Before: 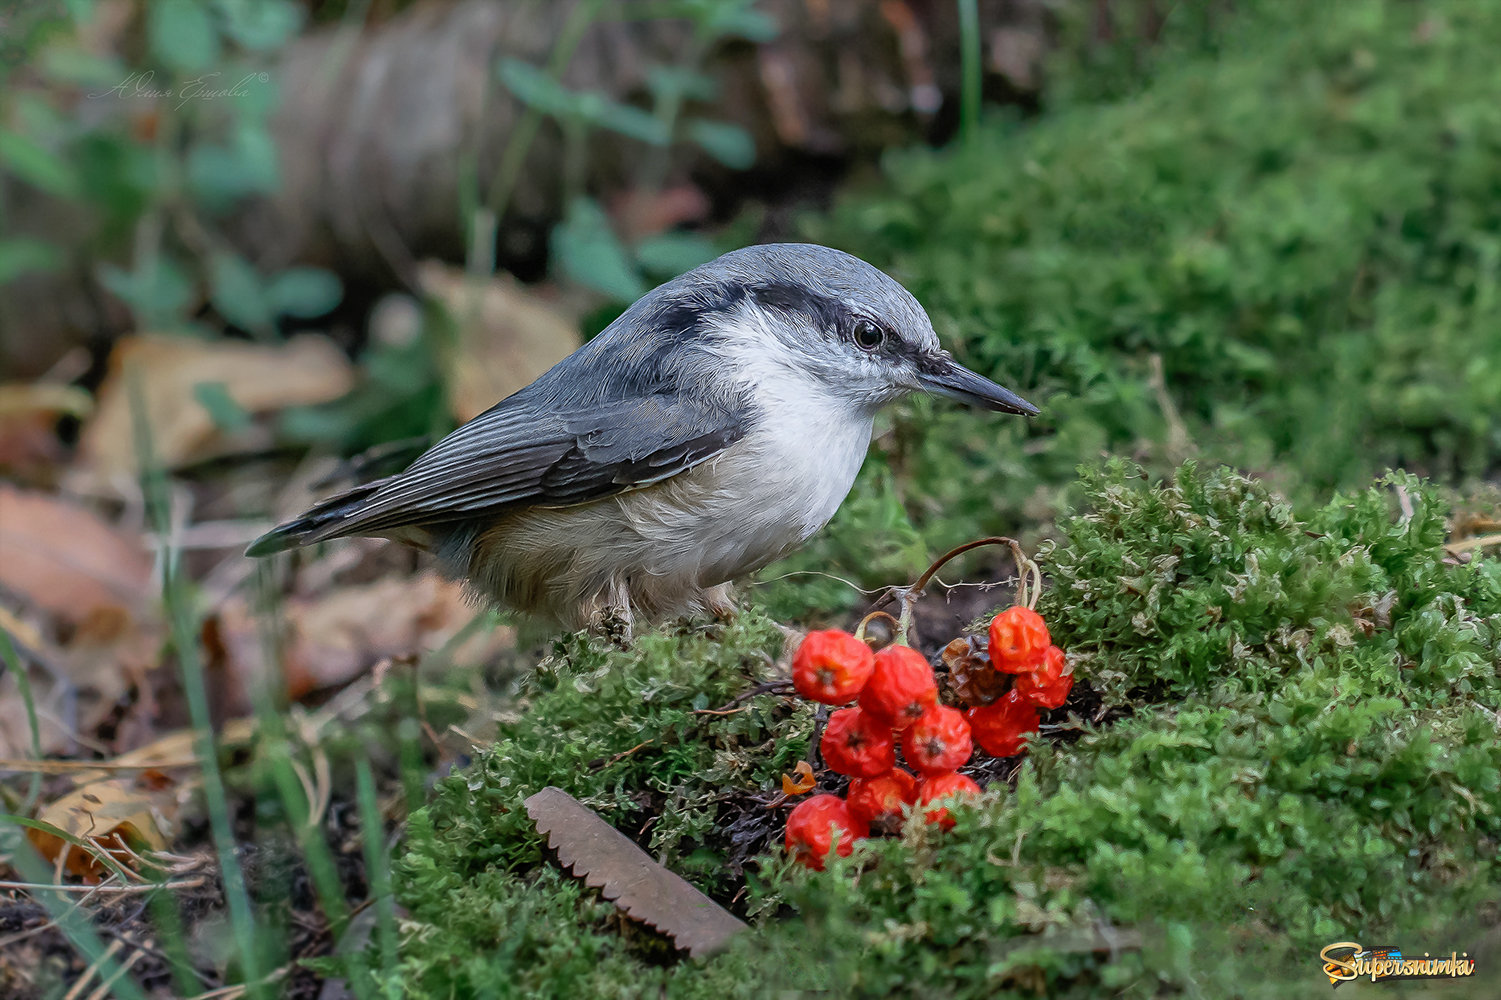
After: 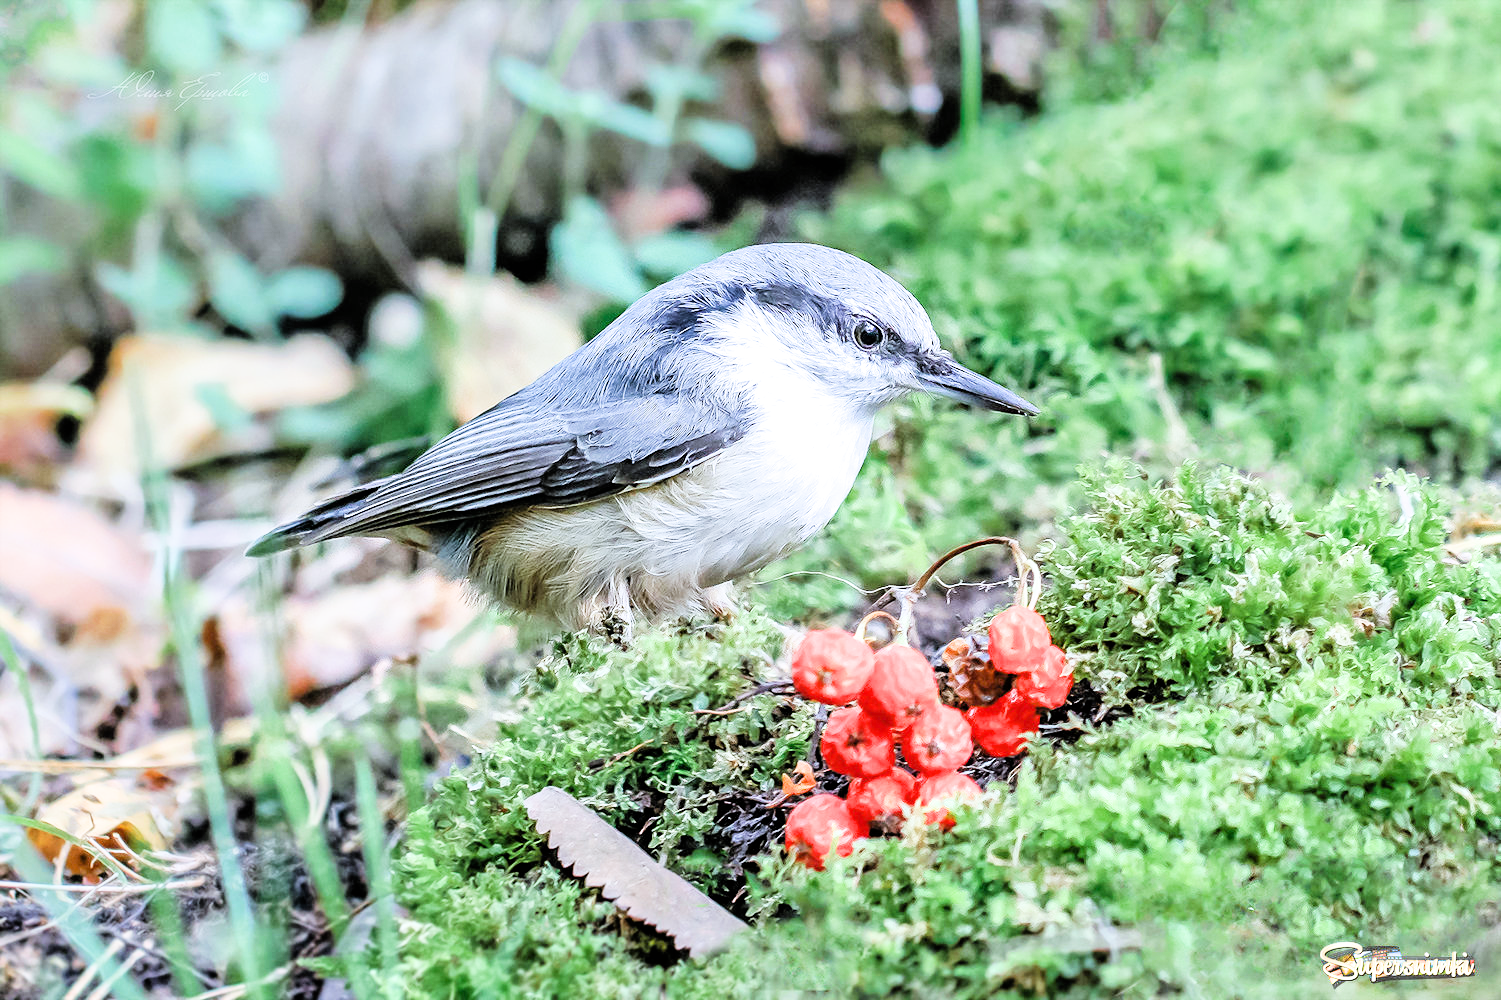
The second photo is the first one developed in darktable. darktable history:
filmic rgb: black relative exposure -5 EV, hardness 2.88, contrast 1.3, highlights saturation mix -30%
exposure: black level correction 0, exposure 1.975 EV, compensate exposure bias true, compensate highlight preservation false
white balance: red 0.924, blue 1.095
